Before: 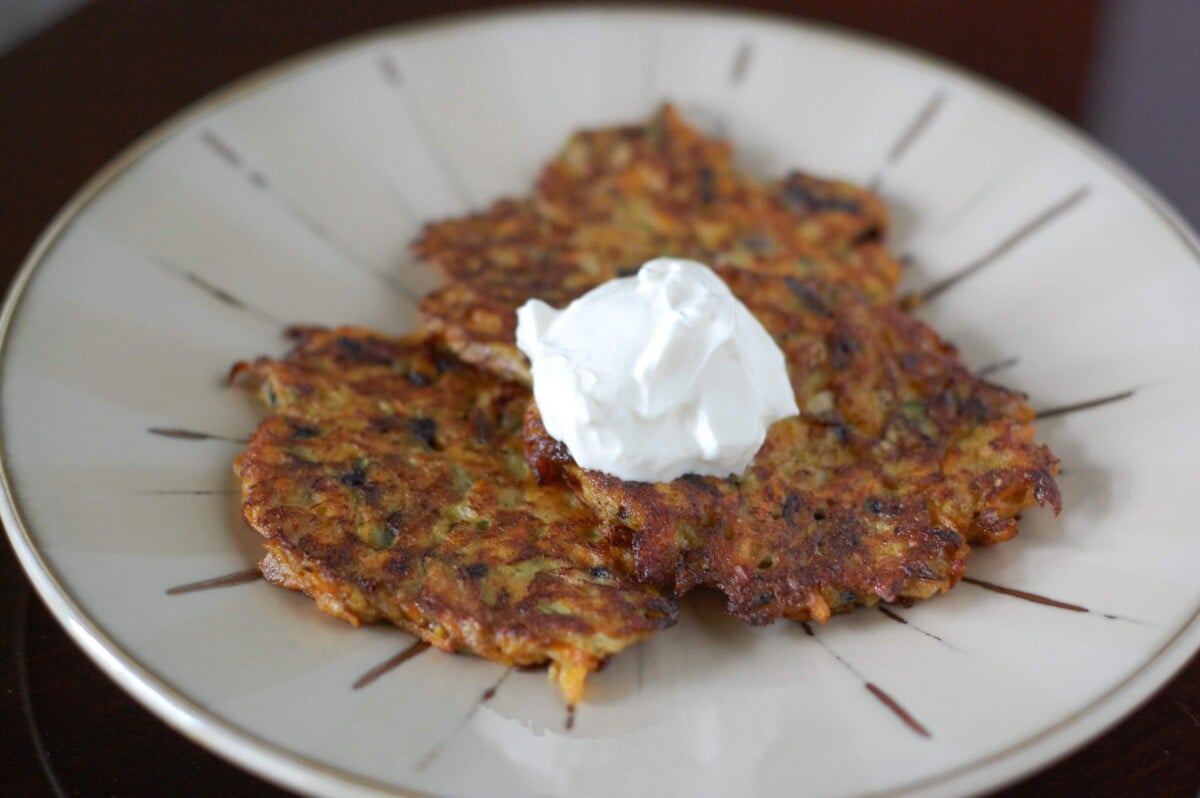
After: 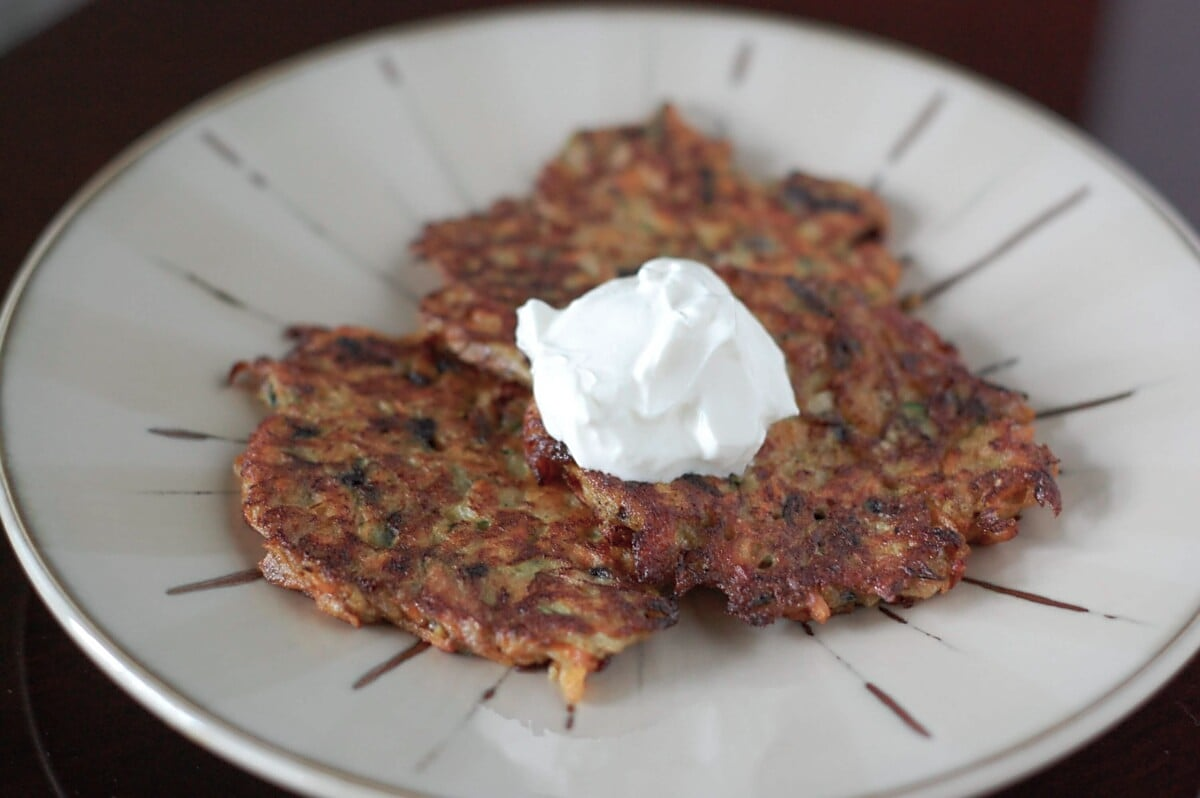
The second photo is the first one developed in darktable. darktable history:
color contrast: blue-yellow contrast 0.7
sharpen: radius 1.864, amount 0.398, threshold 1.271
